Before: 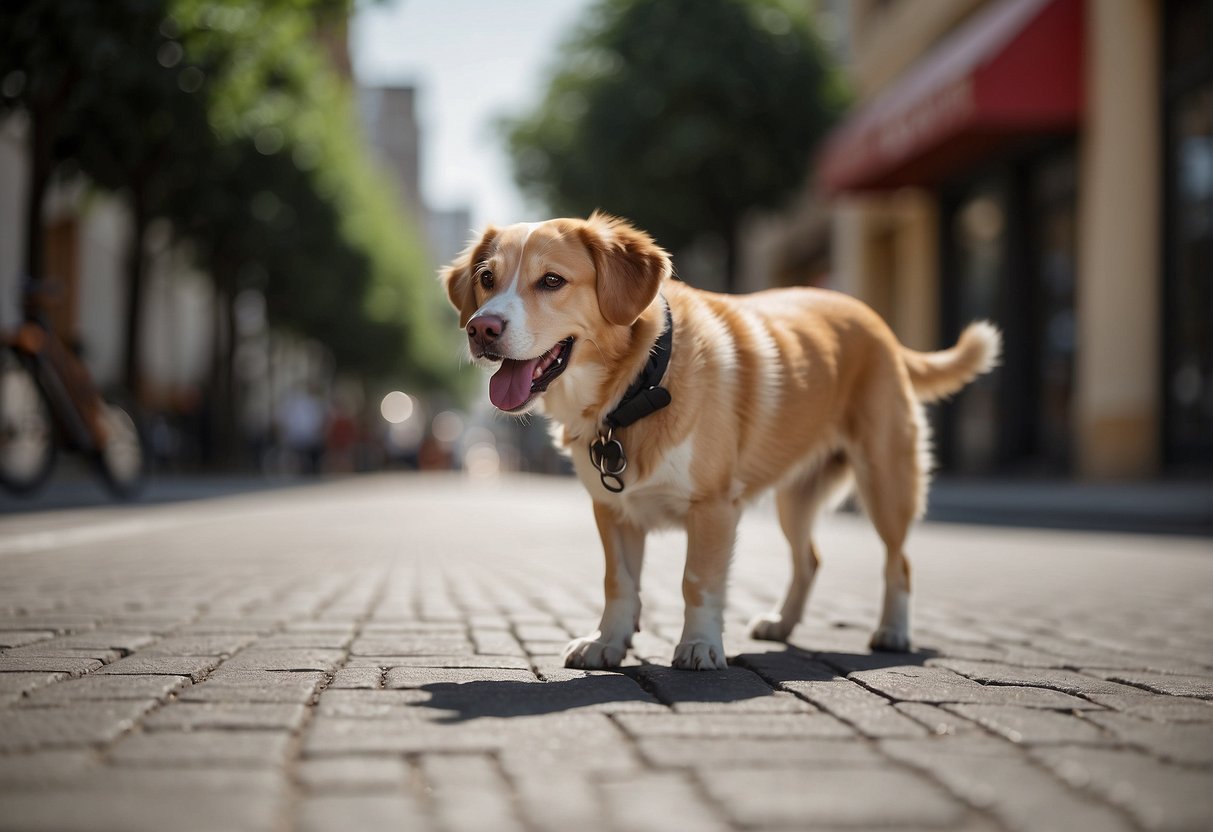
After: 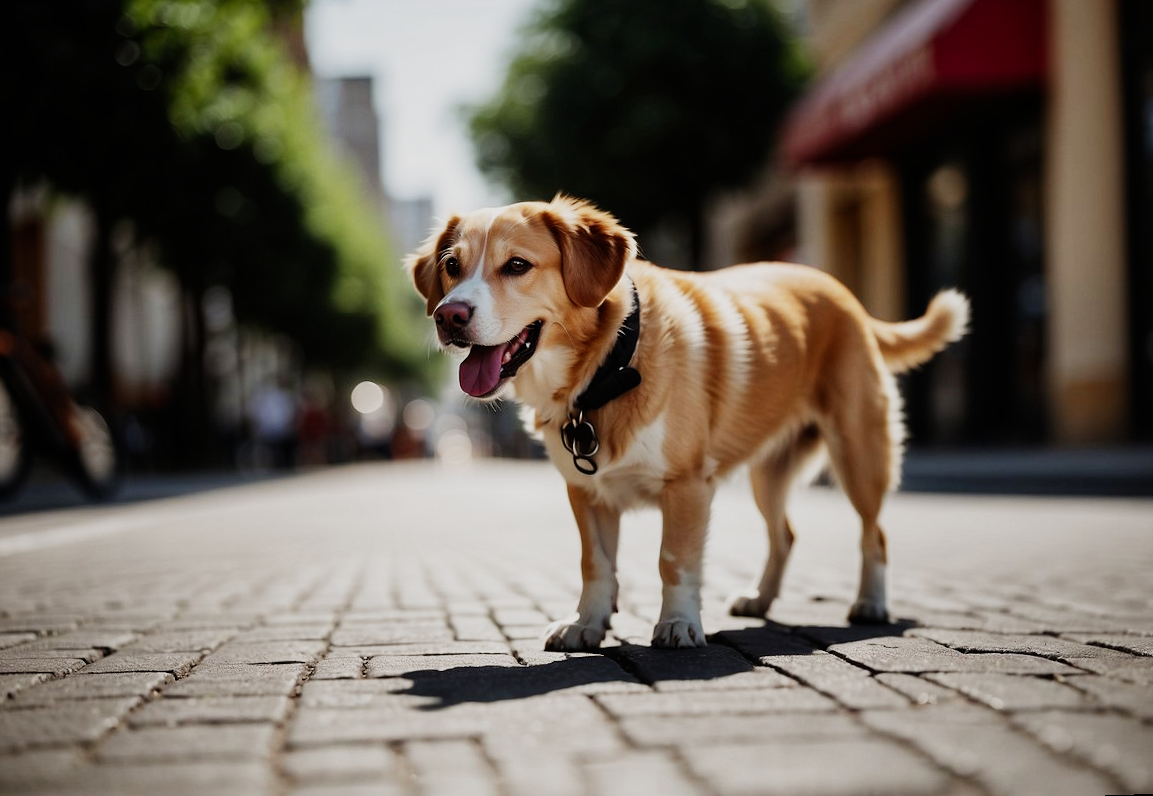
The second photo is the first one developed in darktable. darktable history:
rotate and perspective: rotation -2.12°, lens shift (vertical) 0.009, lens shift (horizontal) -0.008, automatic cropping original format, crop left 0.036, crop right 0.964, crop top 0.05, crop bottom 0.959
sigmoid: contrast 1.81, skew -0.21, preserve hue 0%, red attenuation 0.1, red rotation 0.035, green attenuation 0.1, green rotation -0.017, blue attenuation 0.15, blue rotation -0.052, base primaries Rec2020
